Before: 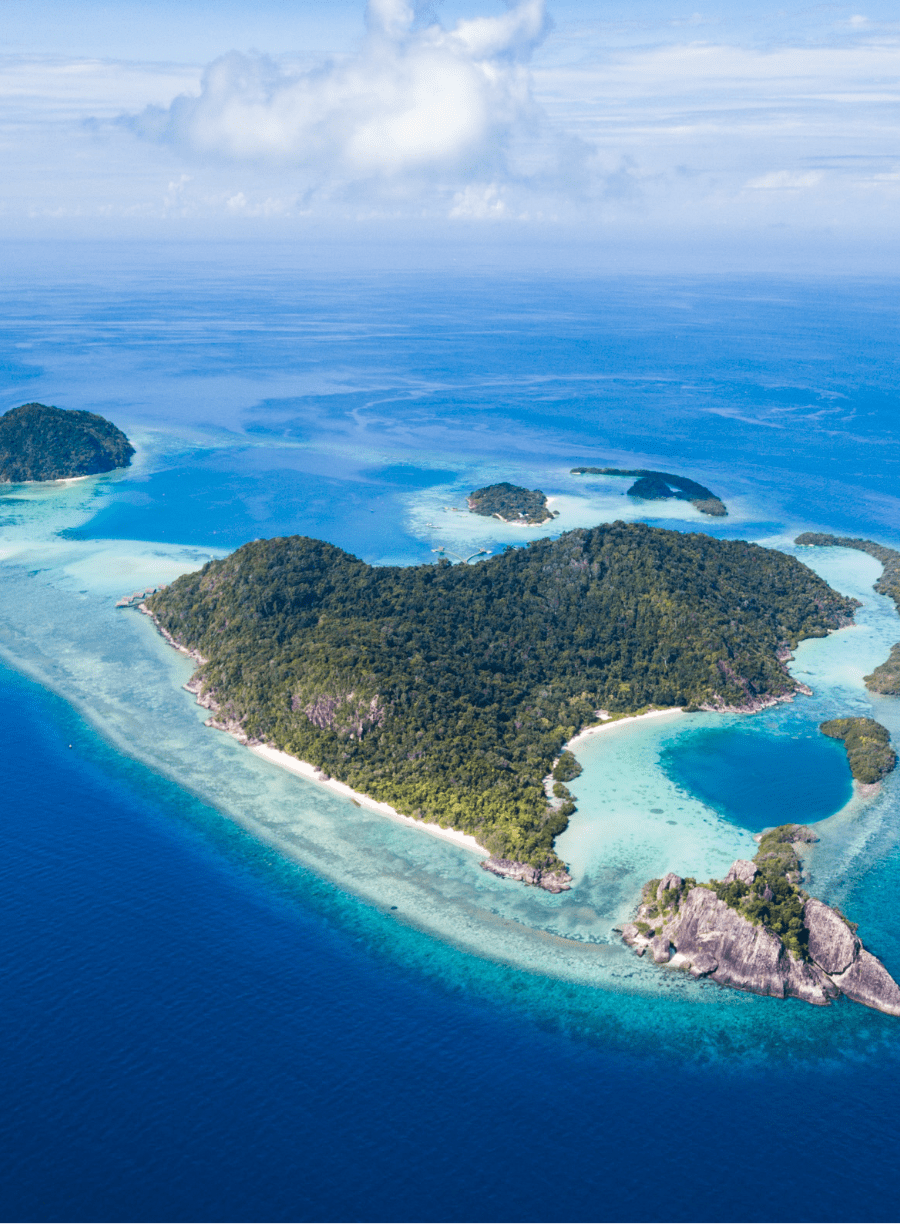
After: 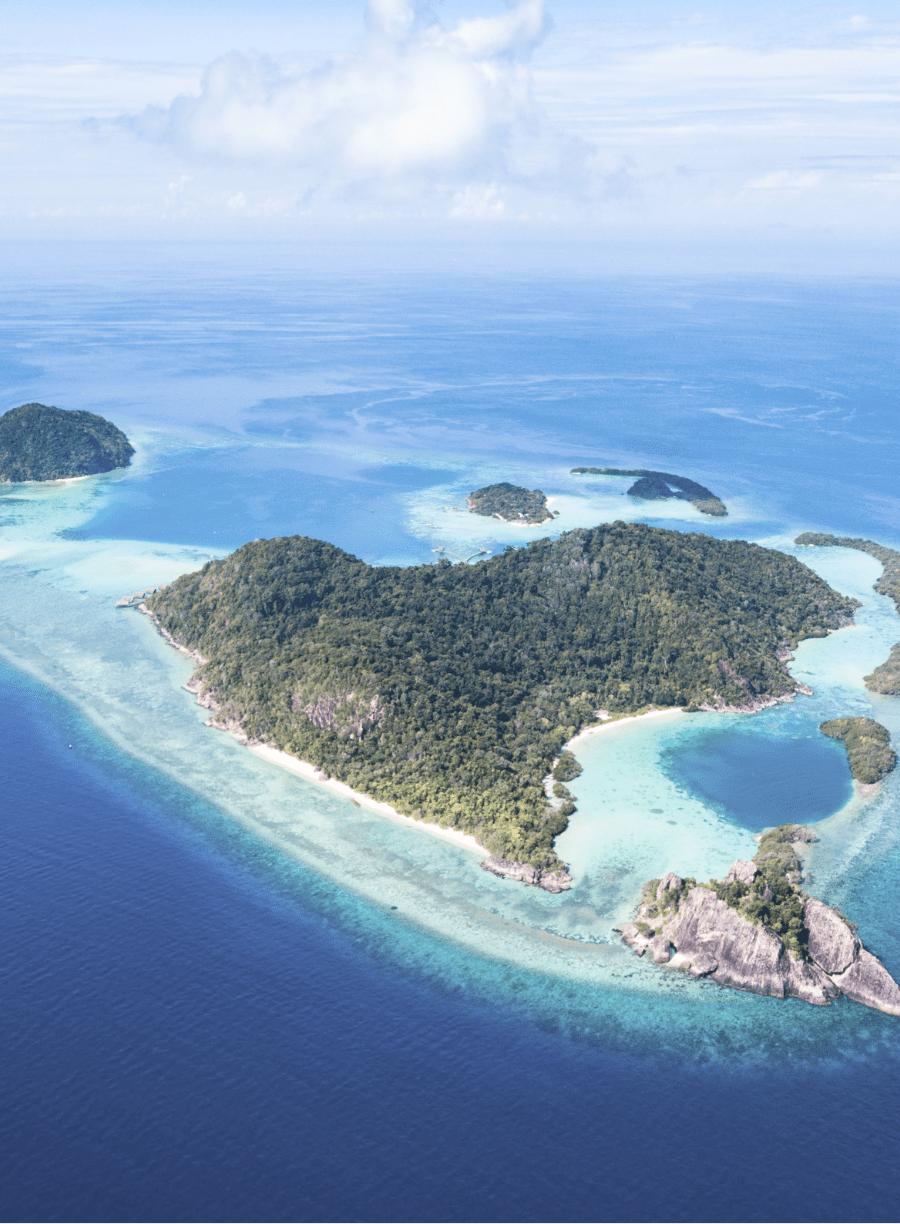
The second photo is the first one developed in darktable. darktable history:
contrast brightness saturation: contrast 0.14, brightness 0.21
color balance: input saturation 100.43%, contrast fulcrum 14.22%, output saturation 70.41%
